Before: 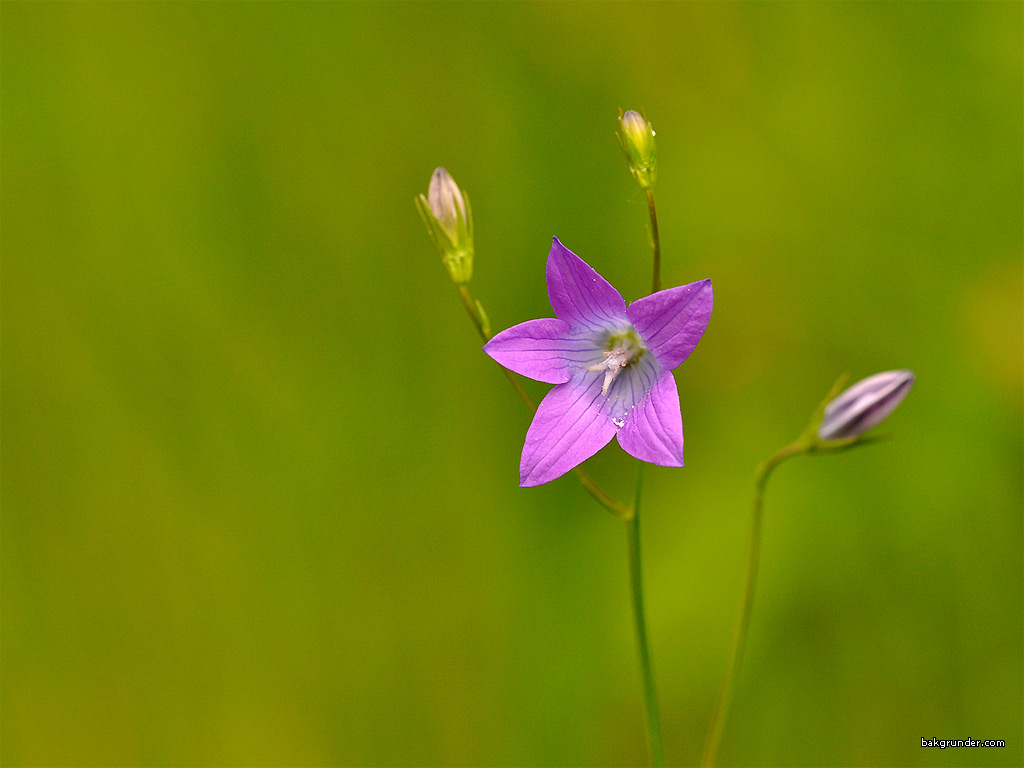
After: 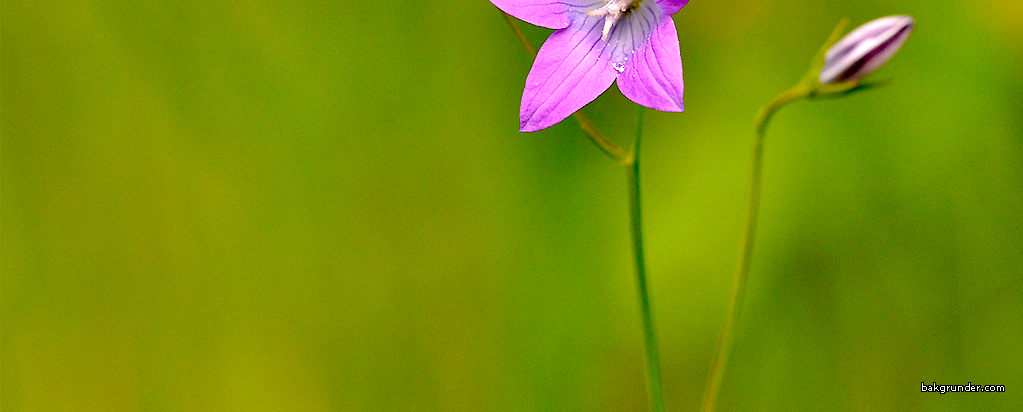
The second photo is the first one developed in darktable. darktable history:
exposure: black level correction 0.04, exposure 0.5 EV, compensate highlight preservation false
crop and rotate: top 46.237%
